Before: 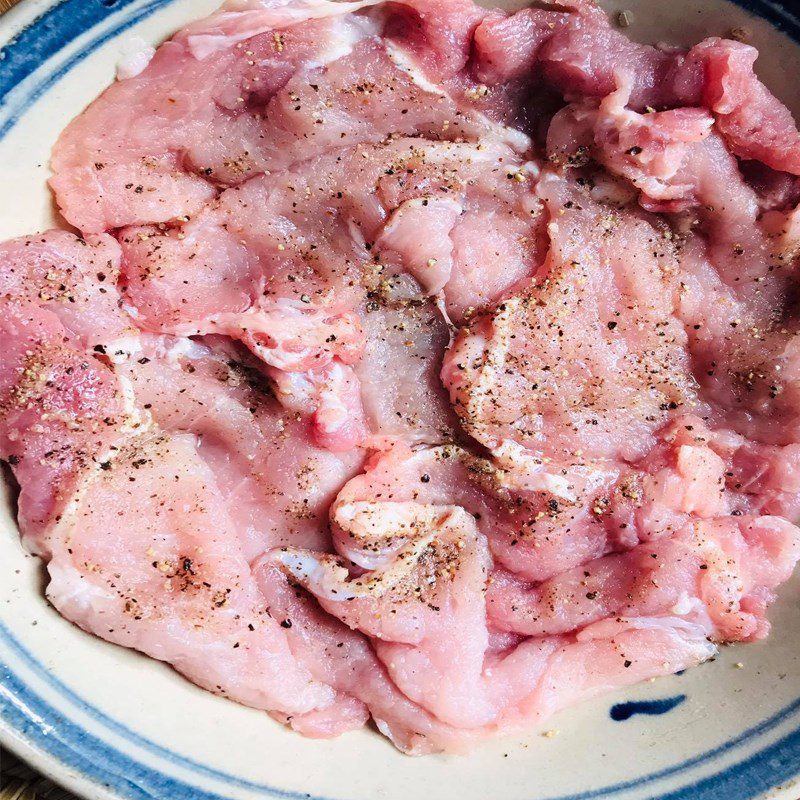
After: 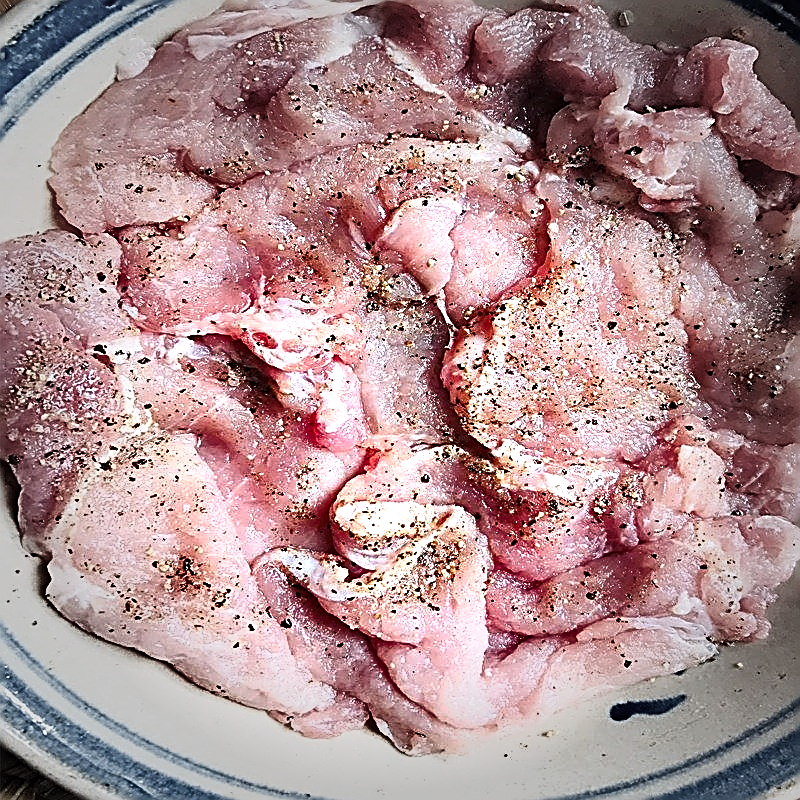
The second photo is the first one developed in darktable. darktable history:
shadows and highlights: soften with gaussian
vignetting: fall-off start 47.77%, automatic ratio true, width/height ratio 1.285, unbound false
sharpen: amount 1.997
exposure: black level correction 0.001, exposure 0.499 EV, compensate highlight preservation false
